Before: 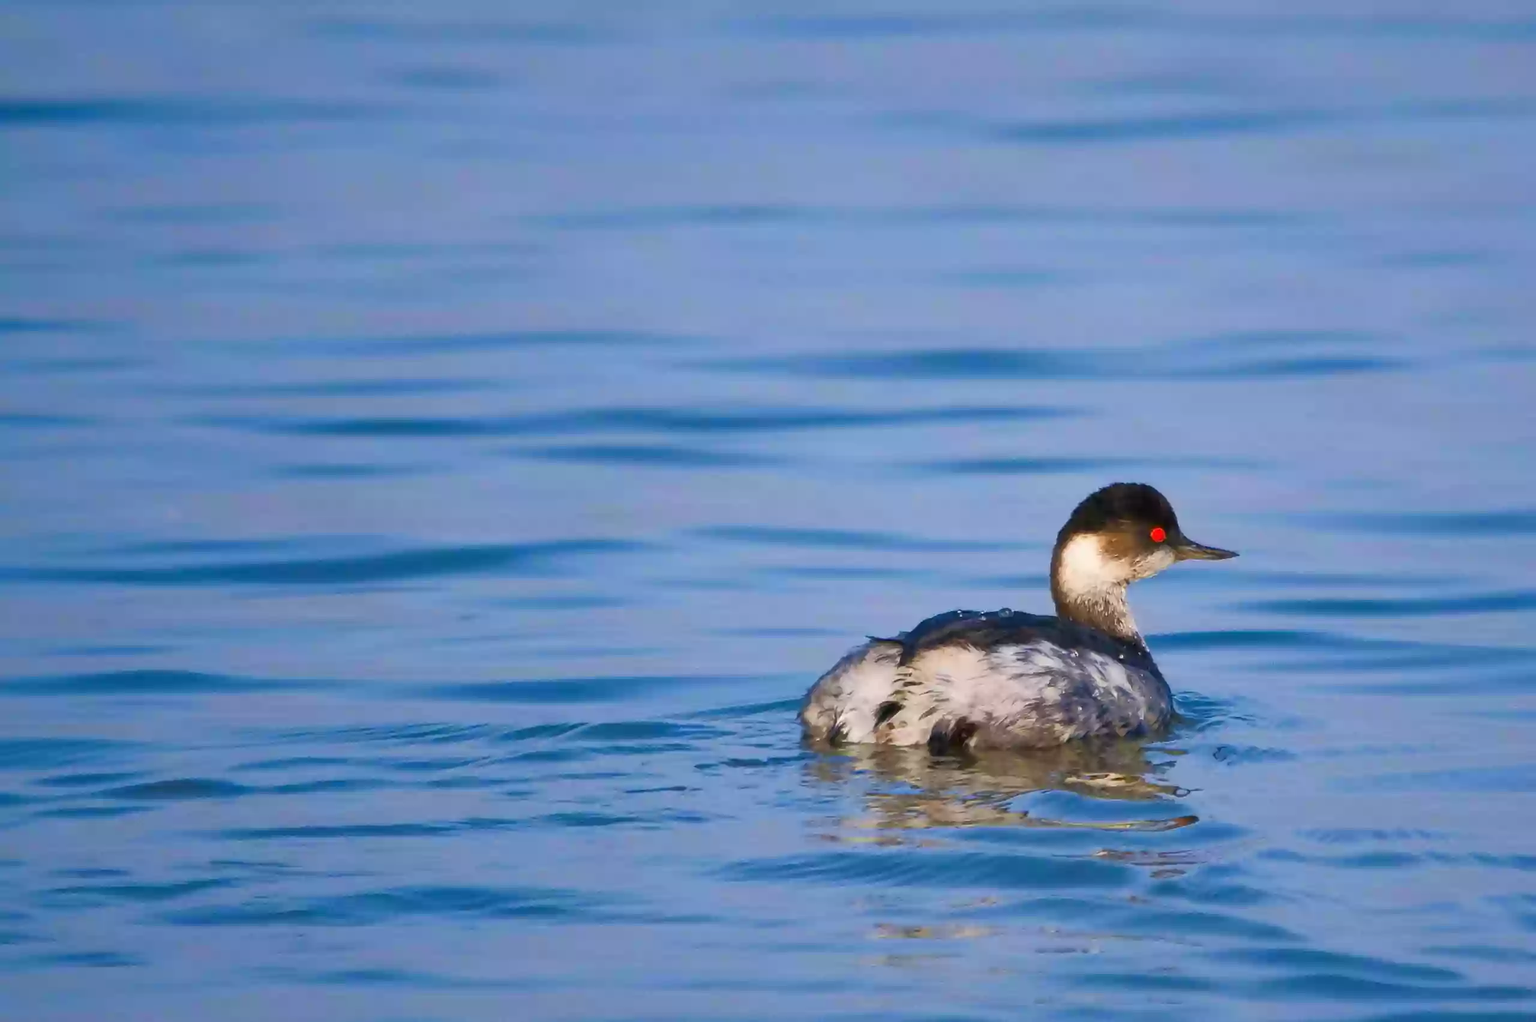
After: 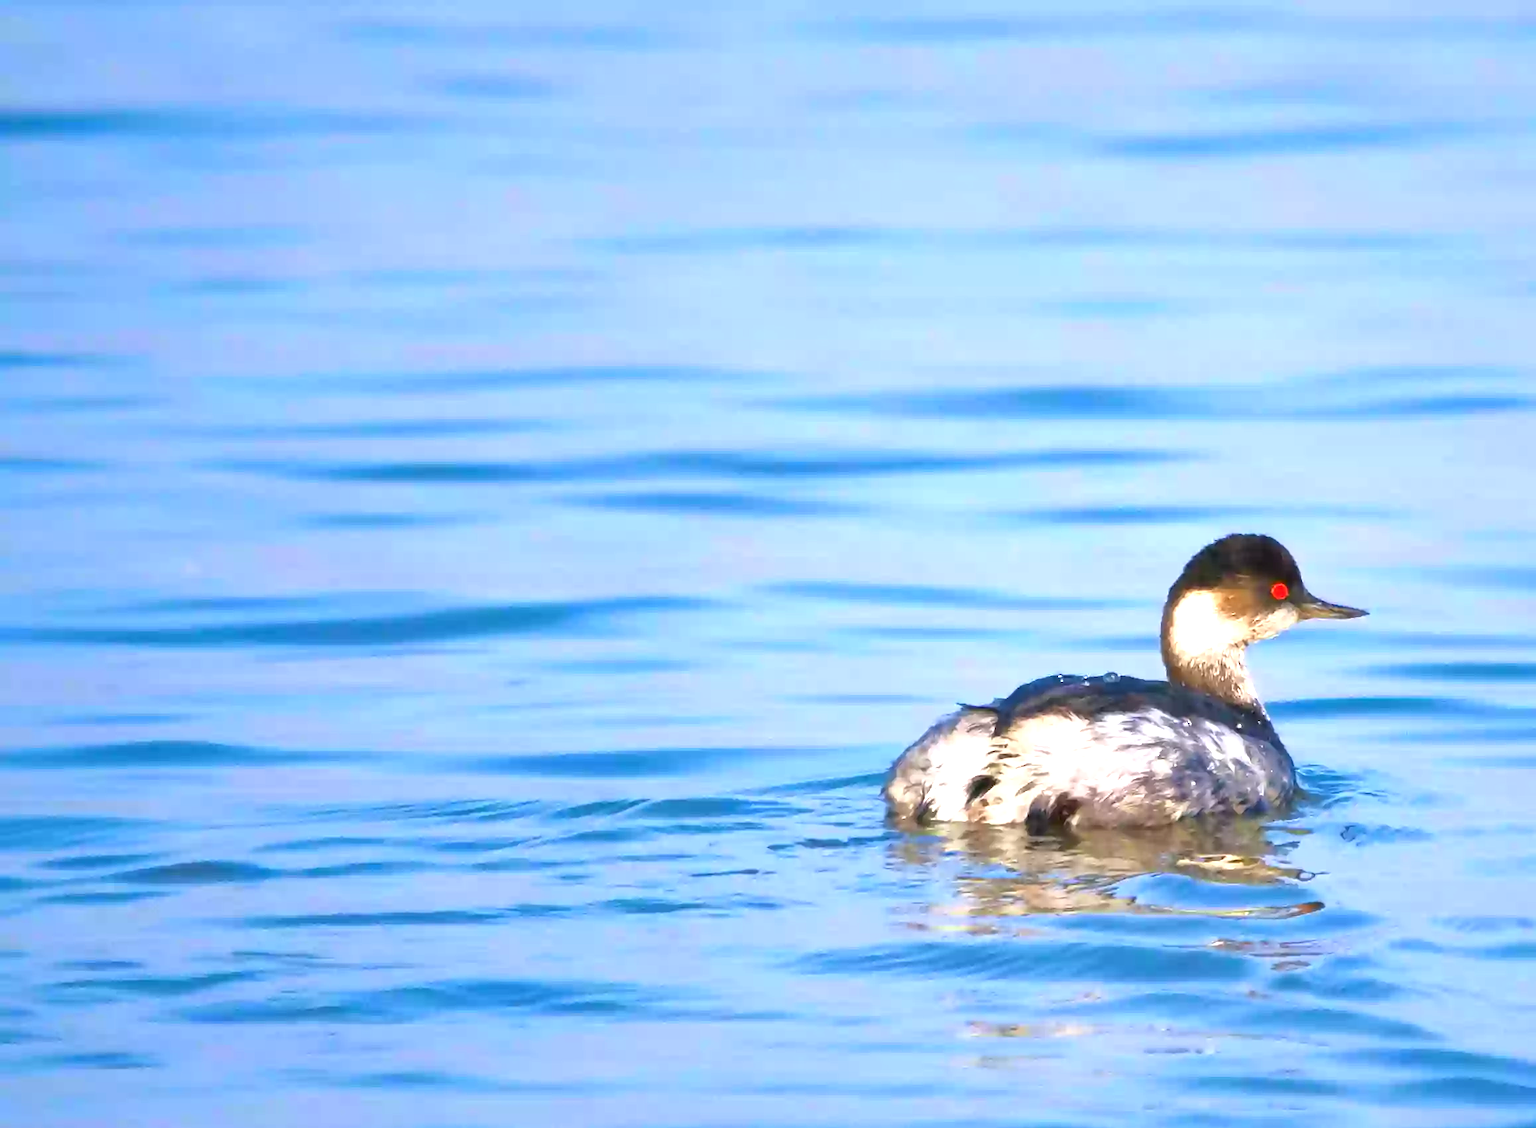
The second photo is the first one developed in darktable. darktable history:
crop: right 9.486%, bottom 0.036%
exposure: black level correction 0, exposure 1.2 EV, compensate exposure bias true, compensate highlight preservation false
